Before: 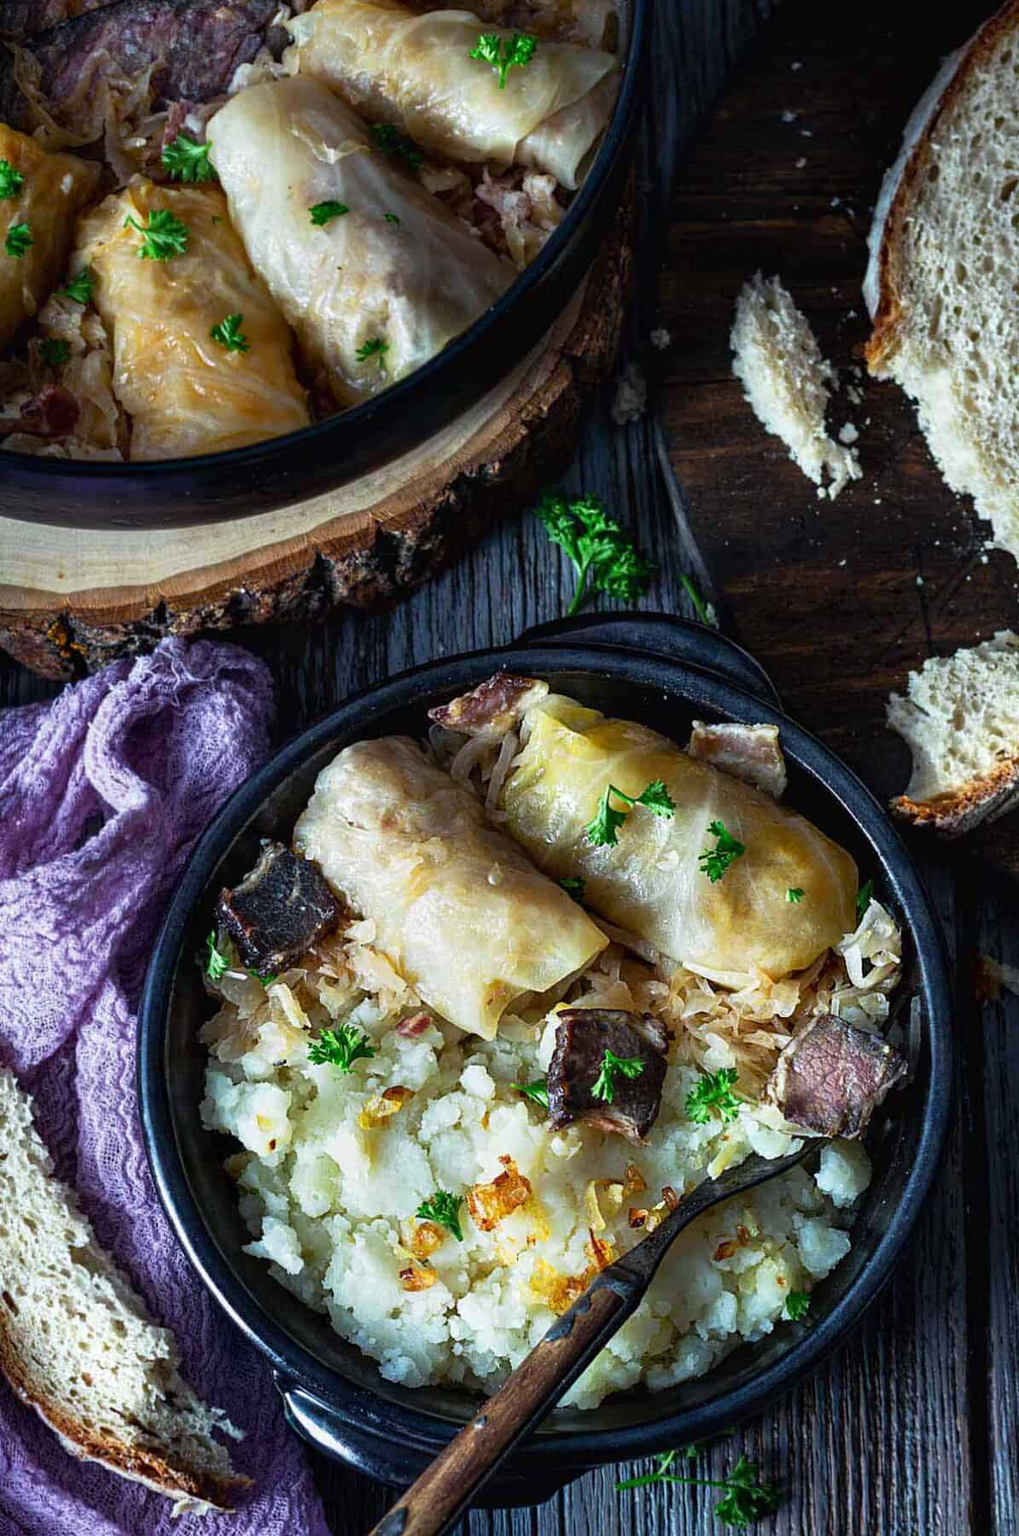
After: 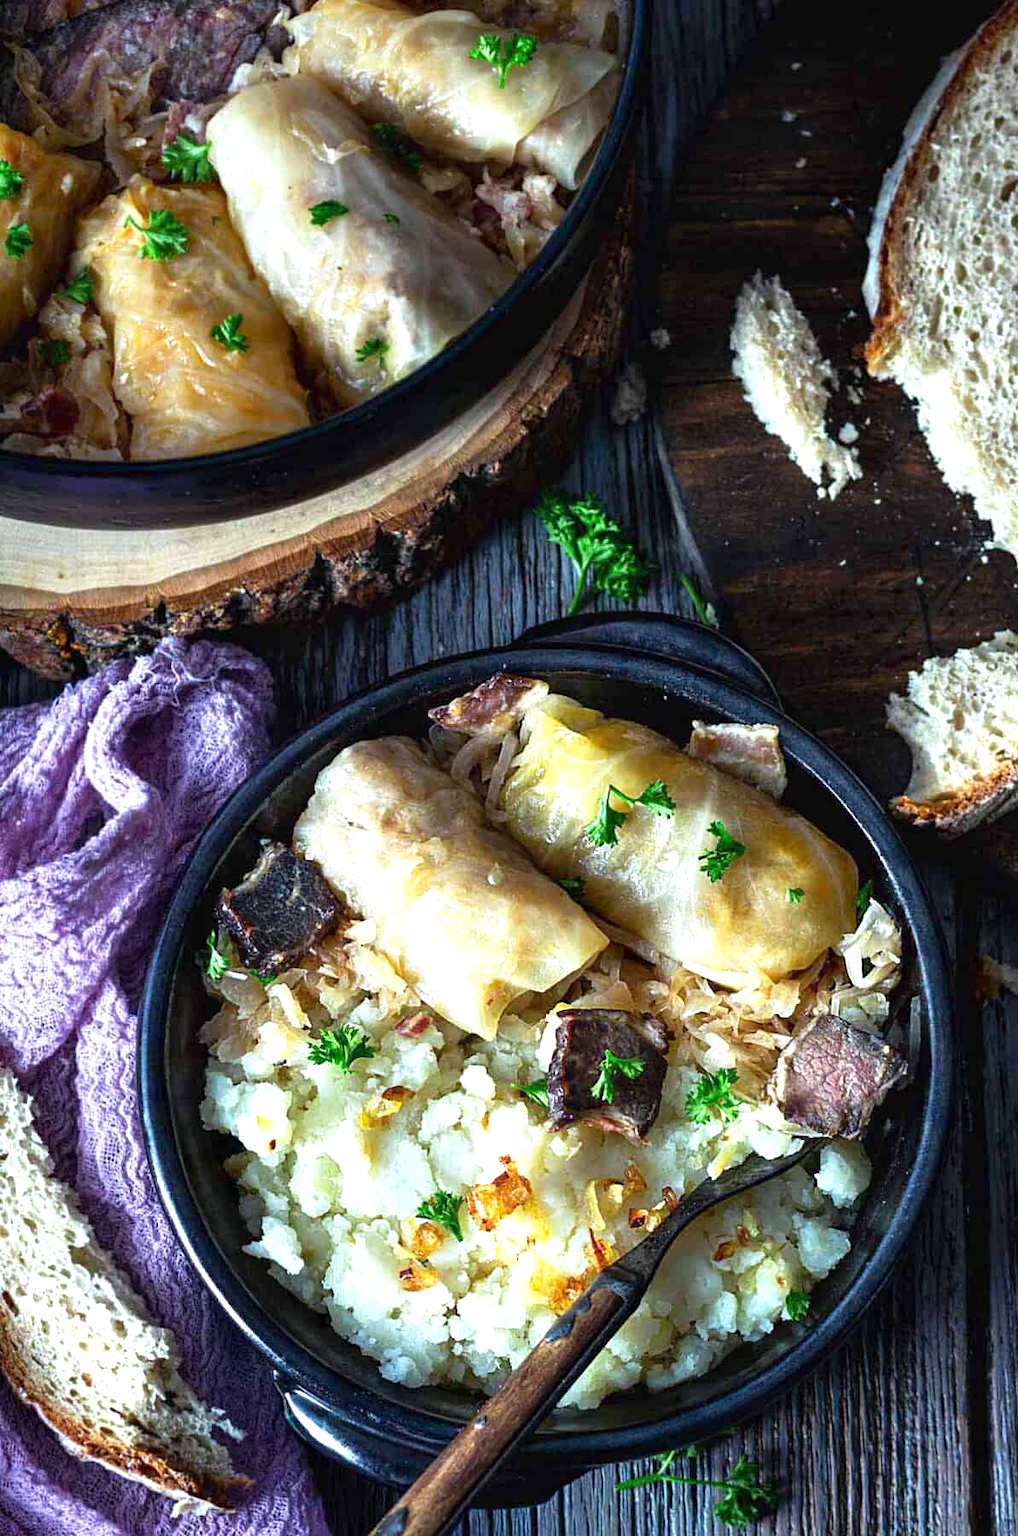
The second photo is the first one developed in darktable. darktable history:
exposure: exposure 0.607 EV, compensate highlight preservation false
